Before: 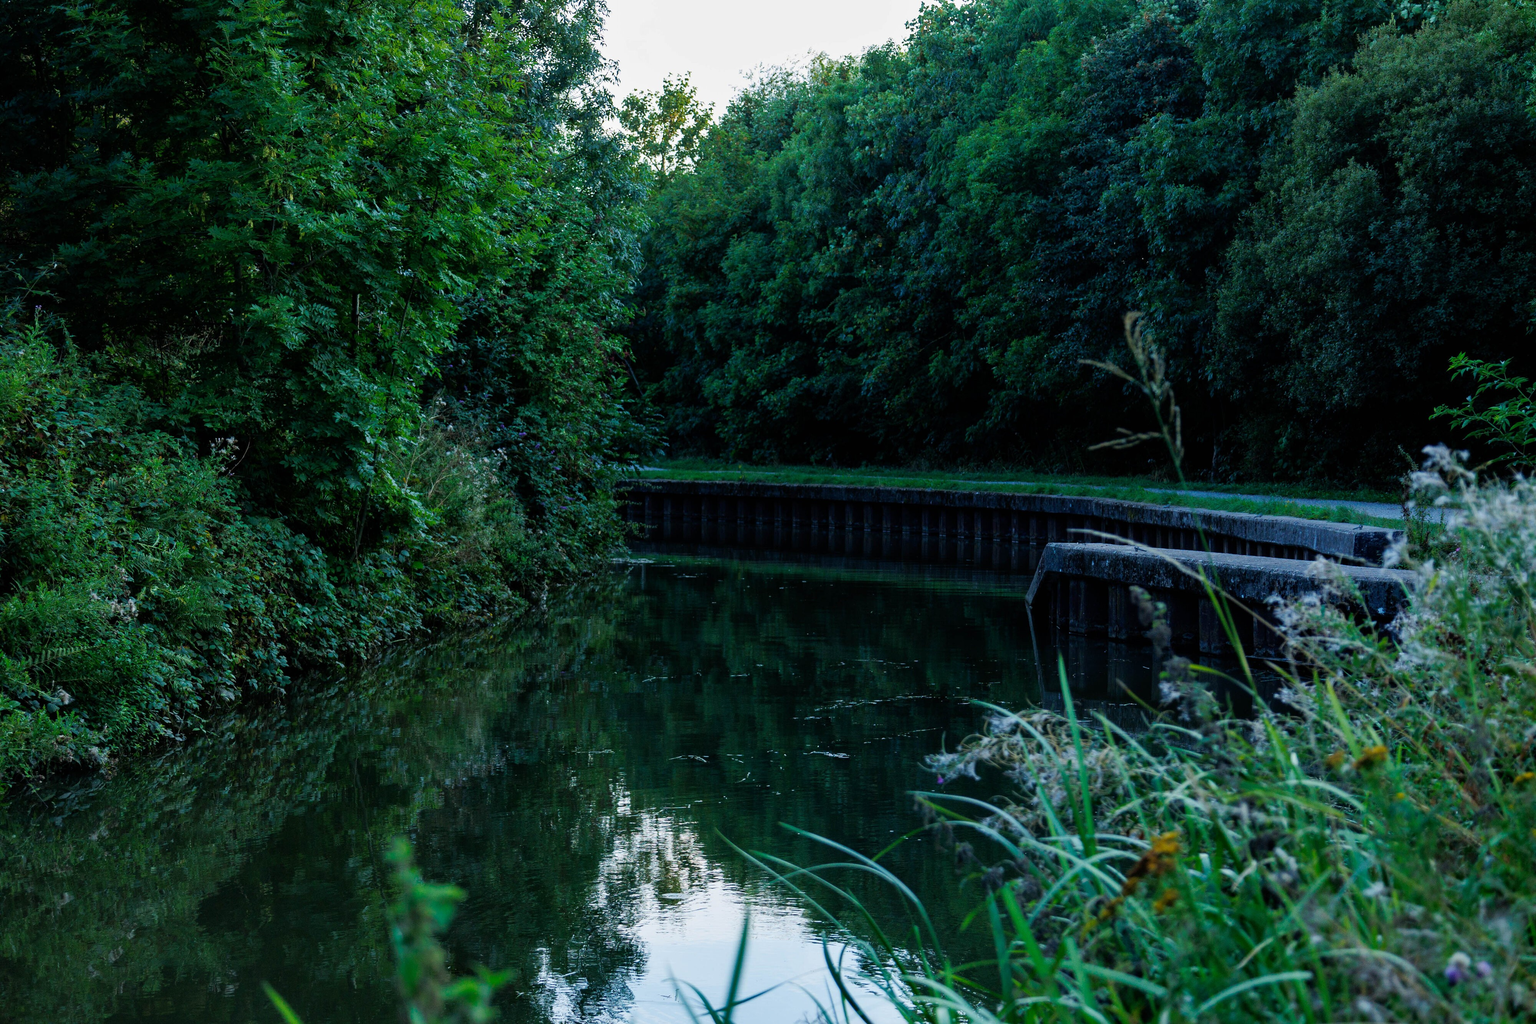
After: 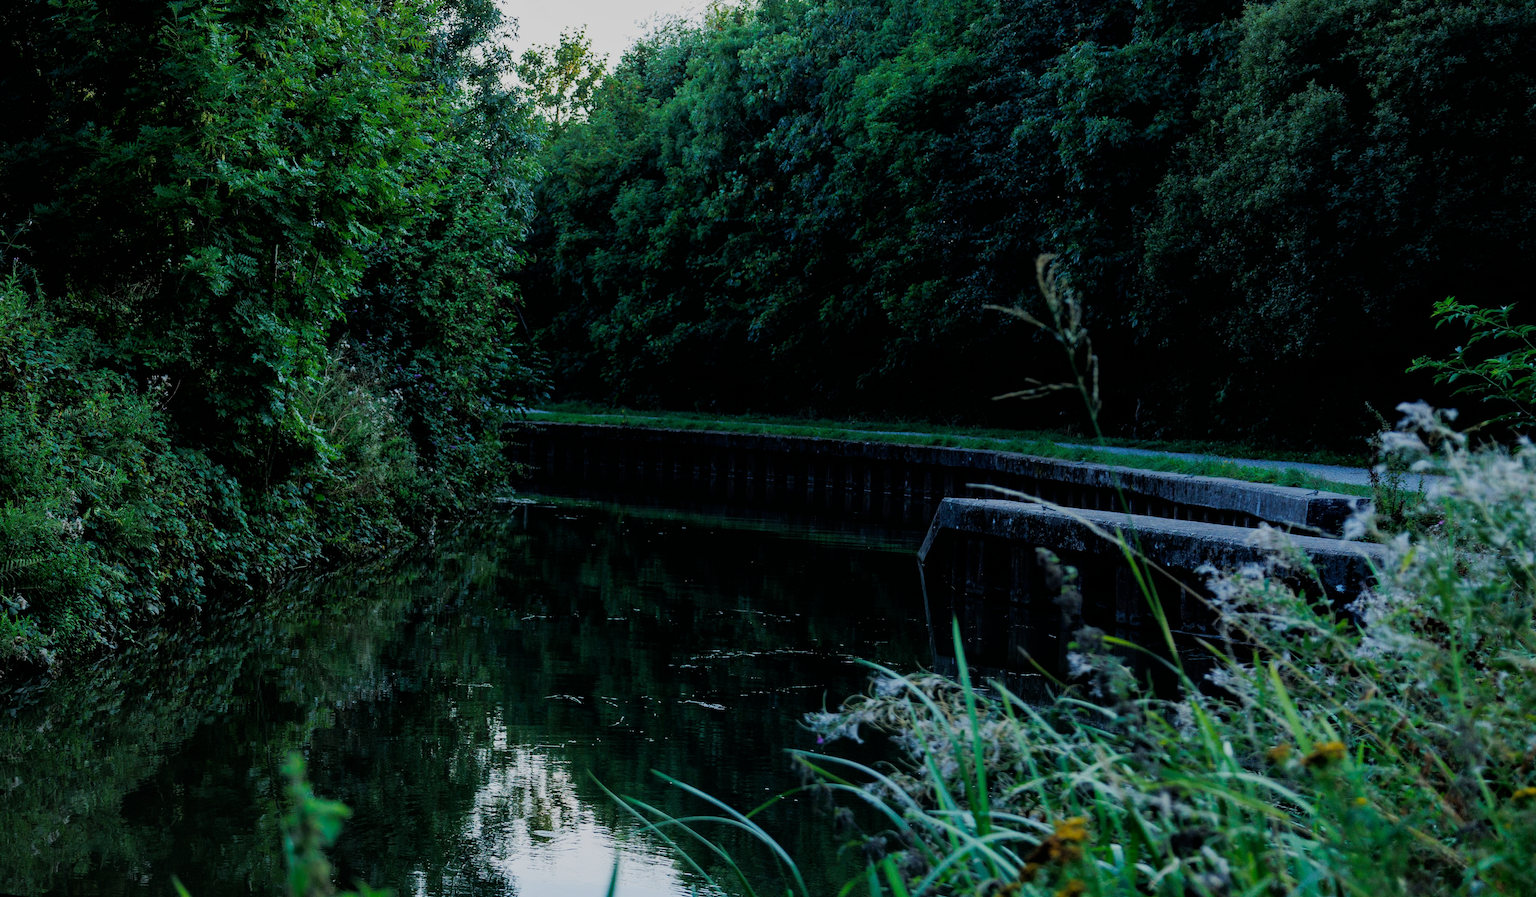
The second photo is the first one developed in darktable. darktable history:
rotate and perspective: rotation 1.69°, lens shift (vertical) -0.023, lens shift (horizontal) -0.291, crop left 0.025, crop right 0.988, crop top 0.092, crop bottom 0.842
filmic rgb: black relative exposure -7.65 EV, white relative exposure 4.56 EV, hardness 3.61, contrast 1.05
